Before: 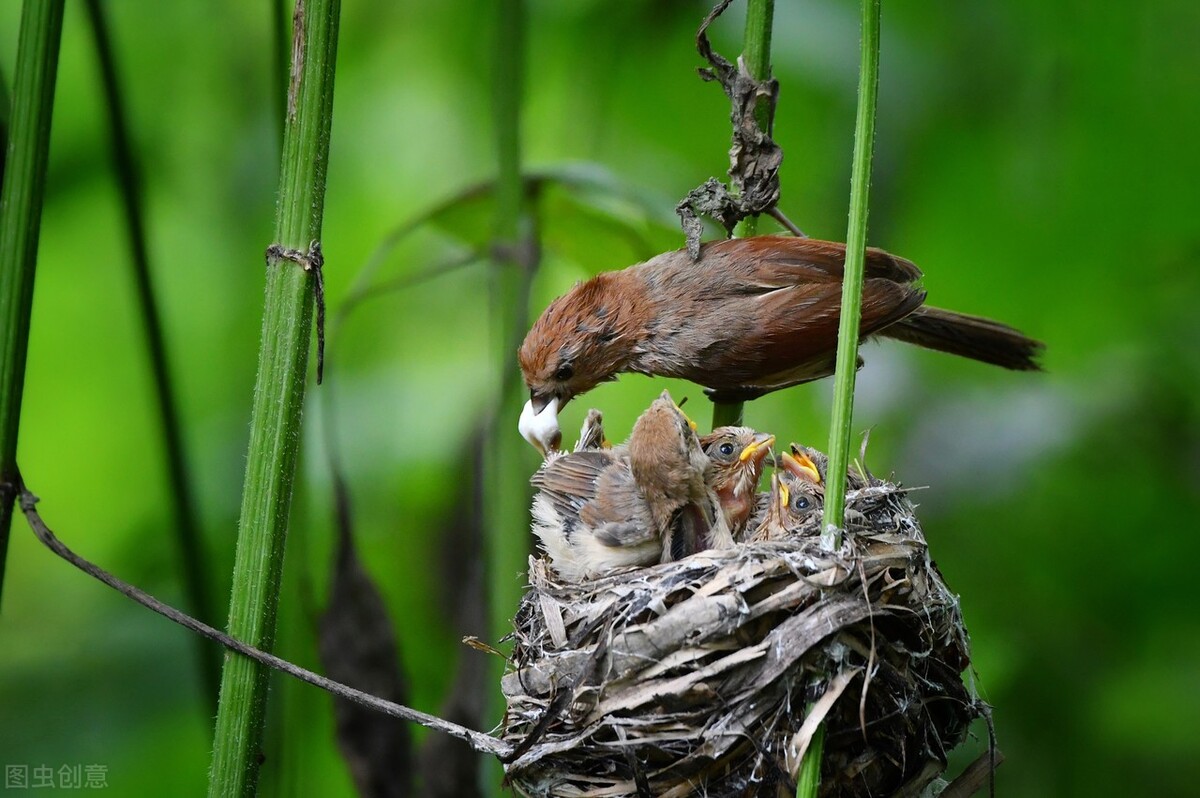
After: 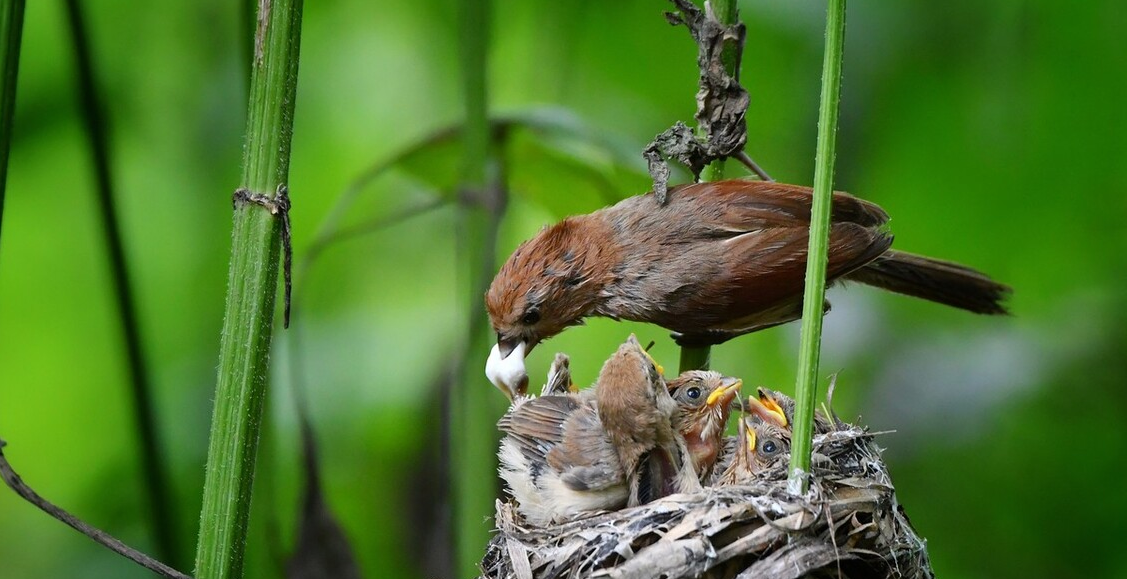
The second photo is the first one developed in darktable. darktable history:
crop: left 2.753%, top 7.081%, right 3.261%, bottom 20.281%
